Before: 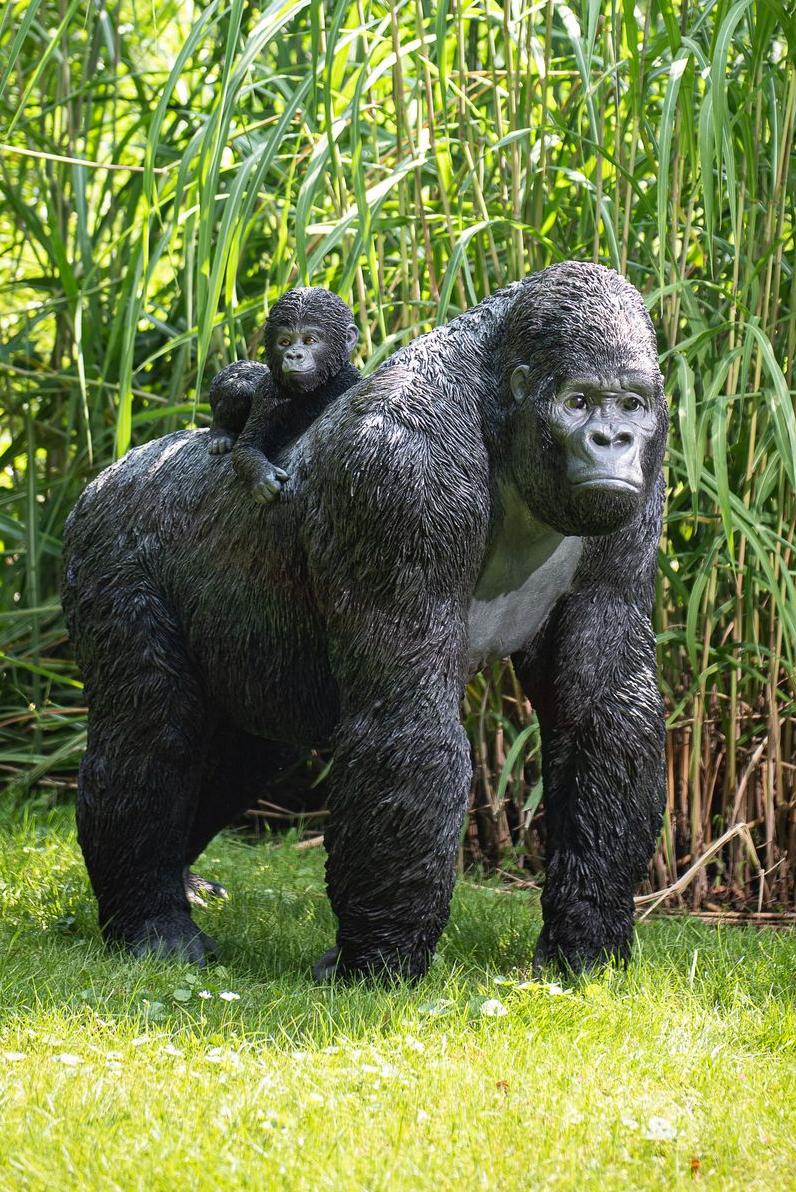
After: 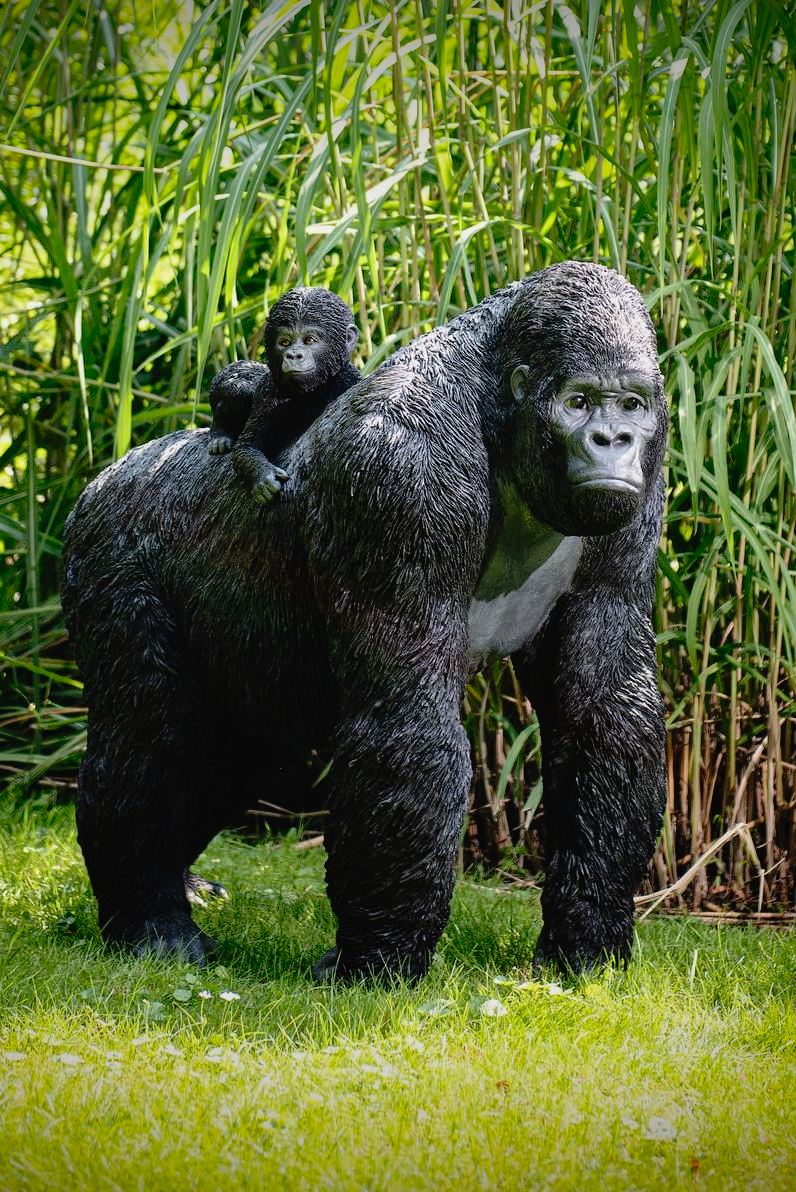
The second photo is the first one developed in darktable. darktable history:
vignetting: fall-off start 97.62%, fall-off radius 99.39%, brightness -0.997, saturation 0.489, width/height ratio 1.363
tone curve: curves: ch0 [(0, 0.013) (0.181, 0.074) (0.337, 0.304) (0.498, 0.485) (0.78, 0.742) (0.993, 0.954)]; ch1 [(0, 0) (0.294, 0.184) (0.359, 0.34) (0.362, 0.35) (0.43, 0.41) (0.469, 0.463) (0.495, 0.502) (0.54, 0.563) (0.612, 0.641) (1, 1)]; ch2 [(0, 0) (0.44, 0.437) (0.495, 0.502) (0.524, 0.534) (0.557, 0.56) (0.634, 0.654) (0.728, 0.722) (1, 1)], preserve colors none
